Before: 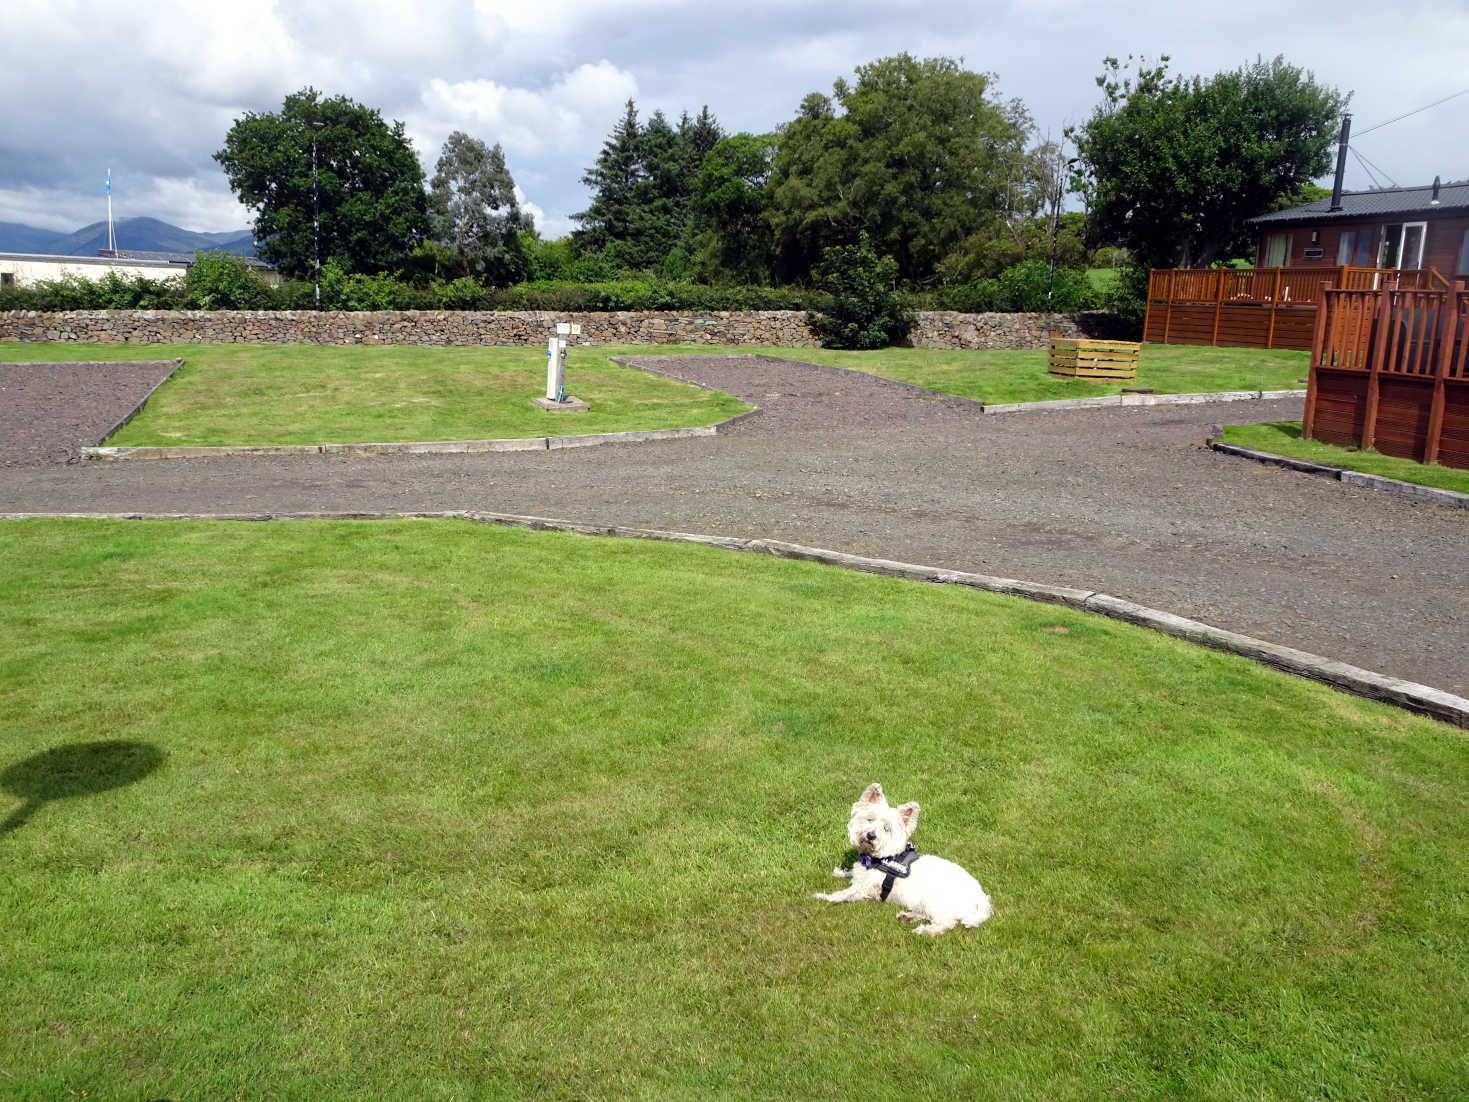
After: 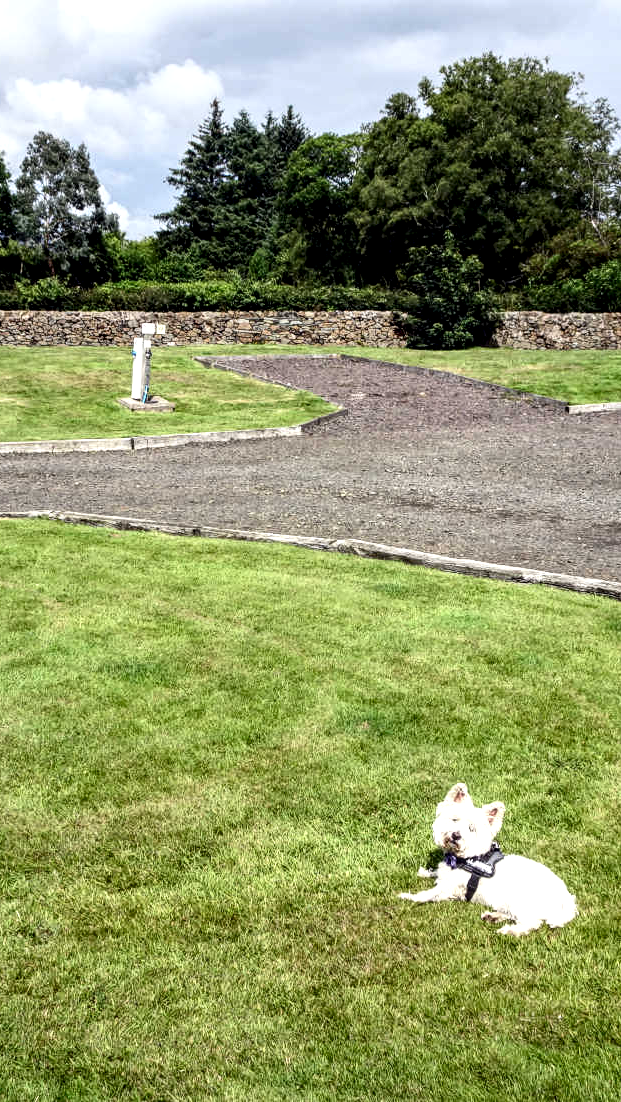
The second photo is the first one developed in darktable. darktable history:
crop: left 28.313%, right 29.367%
local contrast: highlights 77%, shadows 56%, detail 173%, midtone range 0.422
contrast brightness saturation: contrast 0.223
